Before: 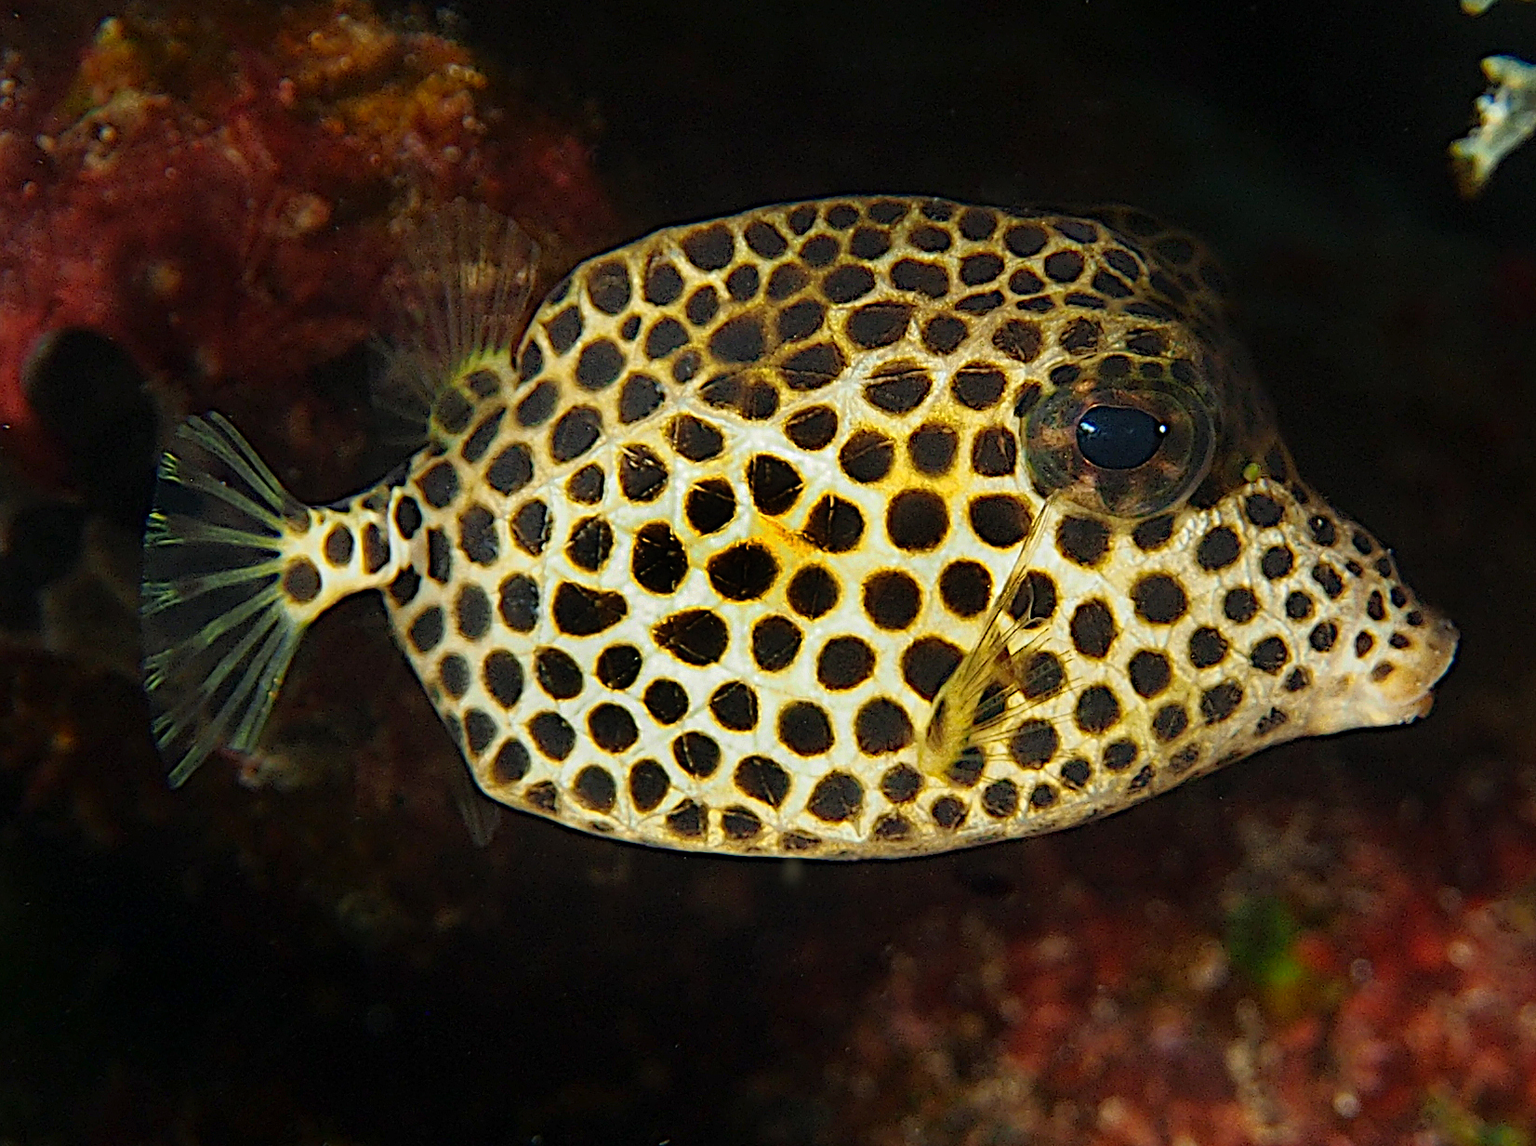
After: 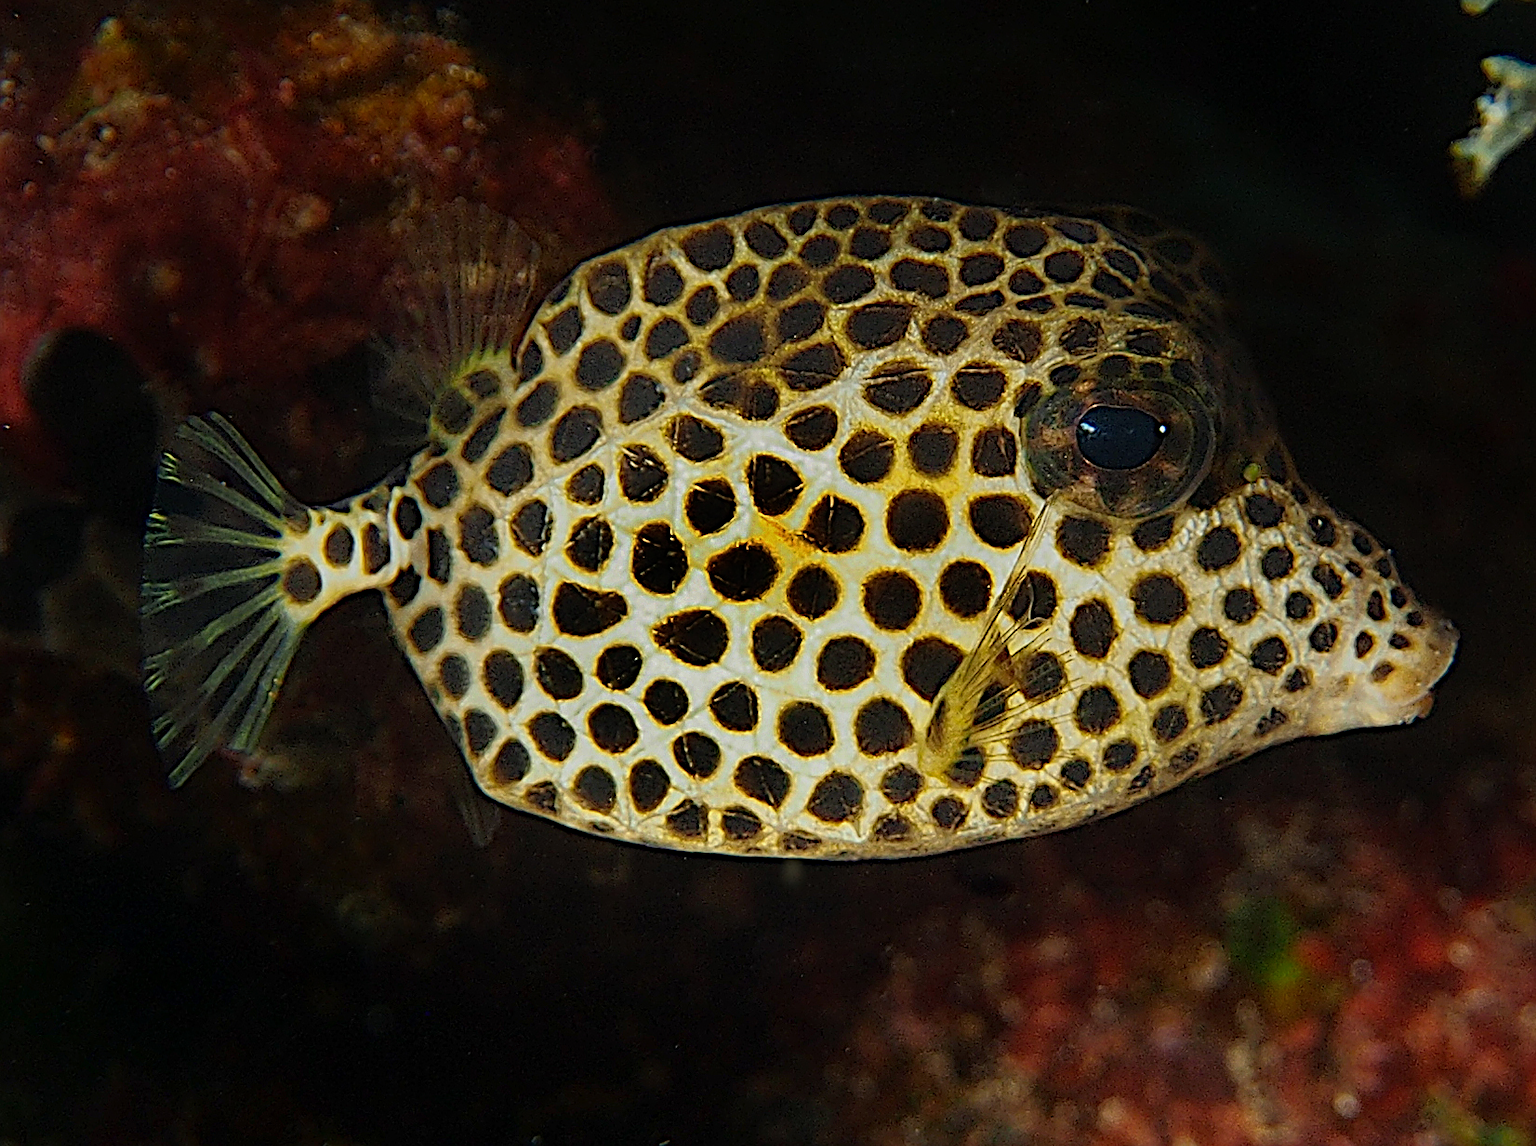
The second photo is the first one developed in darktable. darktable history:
sharpen: on, module defaults
graduated density: rotation 5.63°, offset 76.9
